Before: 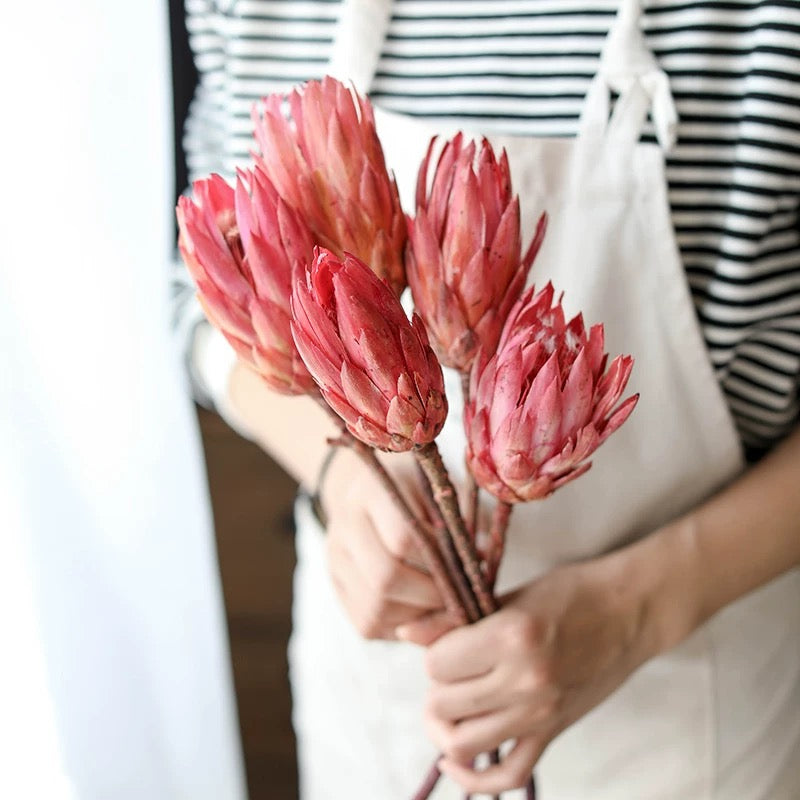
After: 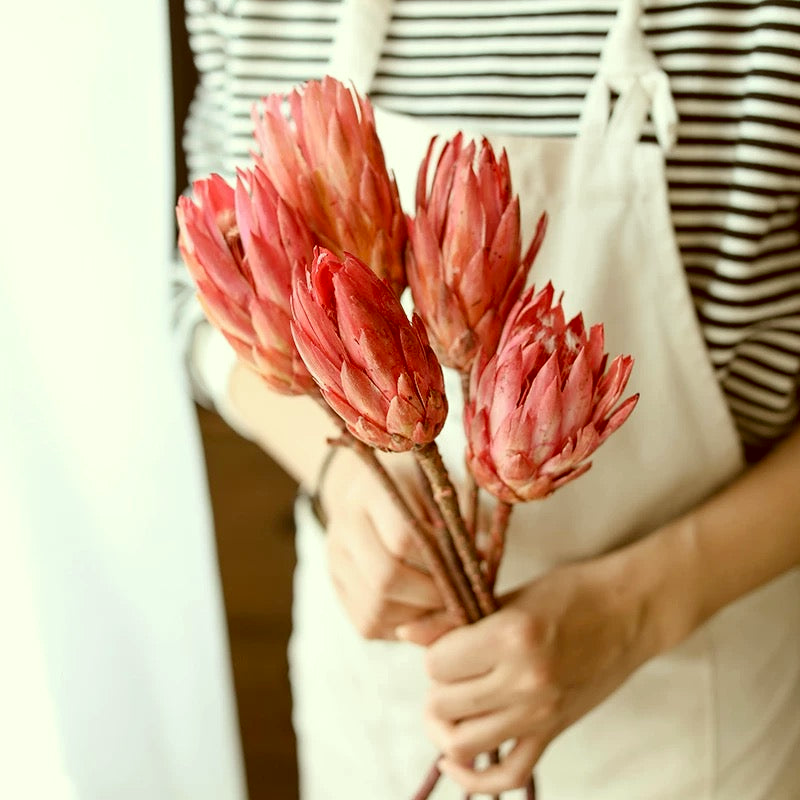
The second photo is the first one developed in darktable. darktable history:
color correction: highlights a* -5.32, highlights b* 9.8, shadows a* 9.74, shadows b* 24.73
